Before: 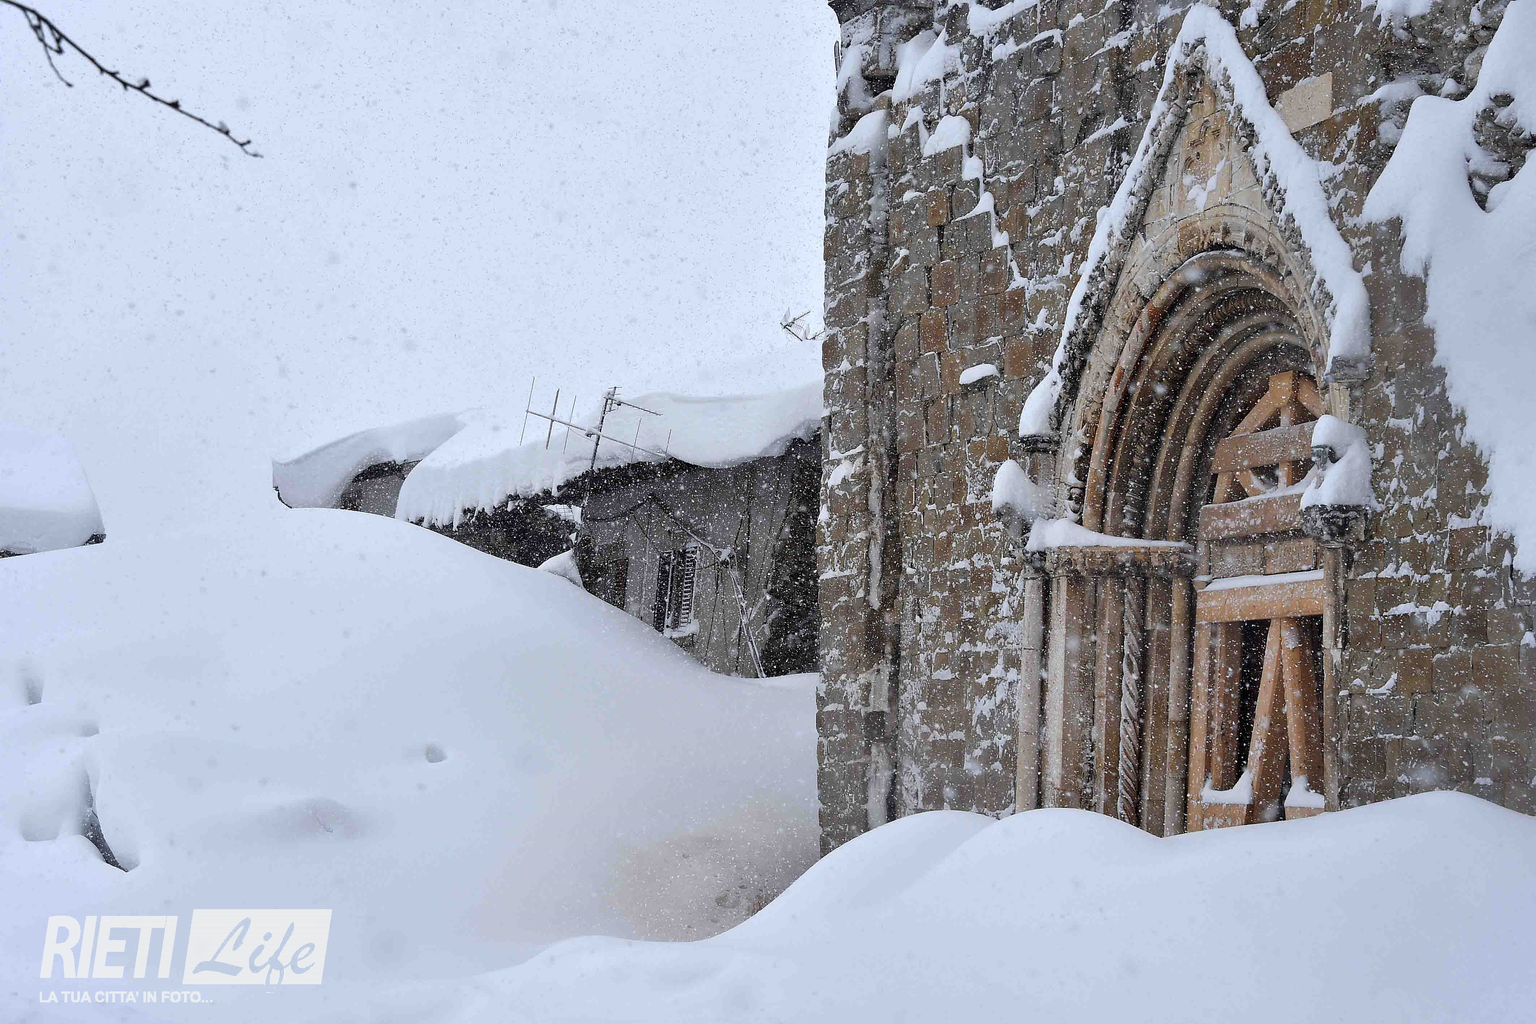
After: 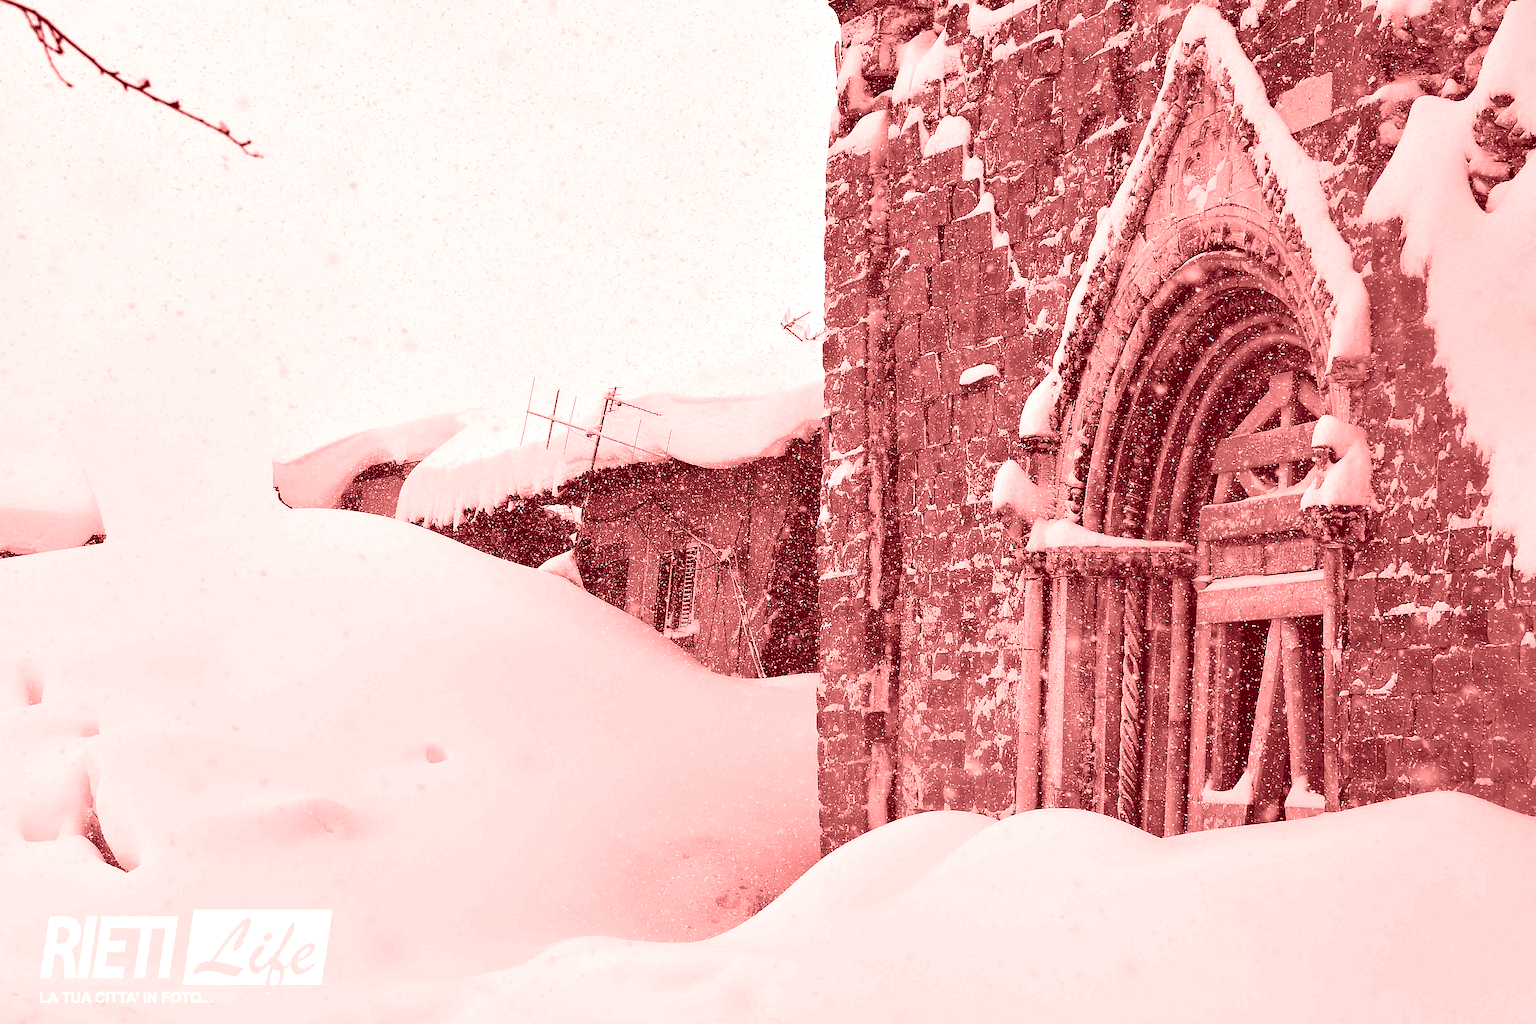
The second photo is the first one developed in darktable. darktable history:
exposure: black level correction 0, compensate exposure bias true, compensate highlight preservation false
colorize: saturation 60%, source mix 100%
filmic rgb: black relative exposure -8.2 EV, white relative exposure 2.2 EV, threshold 3 EV, hardness 7.11, latitude 75%, contrast 1.325, highlights saturation mix -2%, shadows ↔ highlights balance 30%, preserve chrominance no, color science v5 (2021), contrast in shadows safe, contrast in highlights safe, enable highlight reconstruction true
